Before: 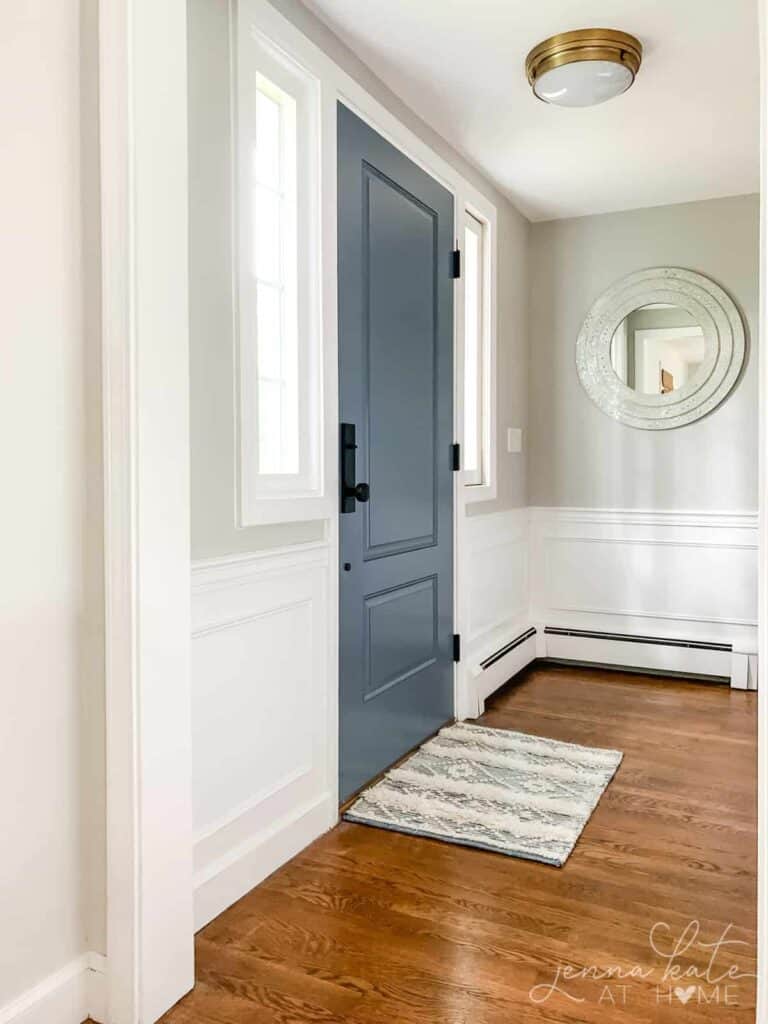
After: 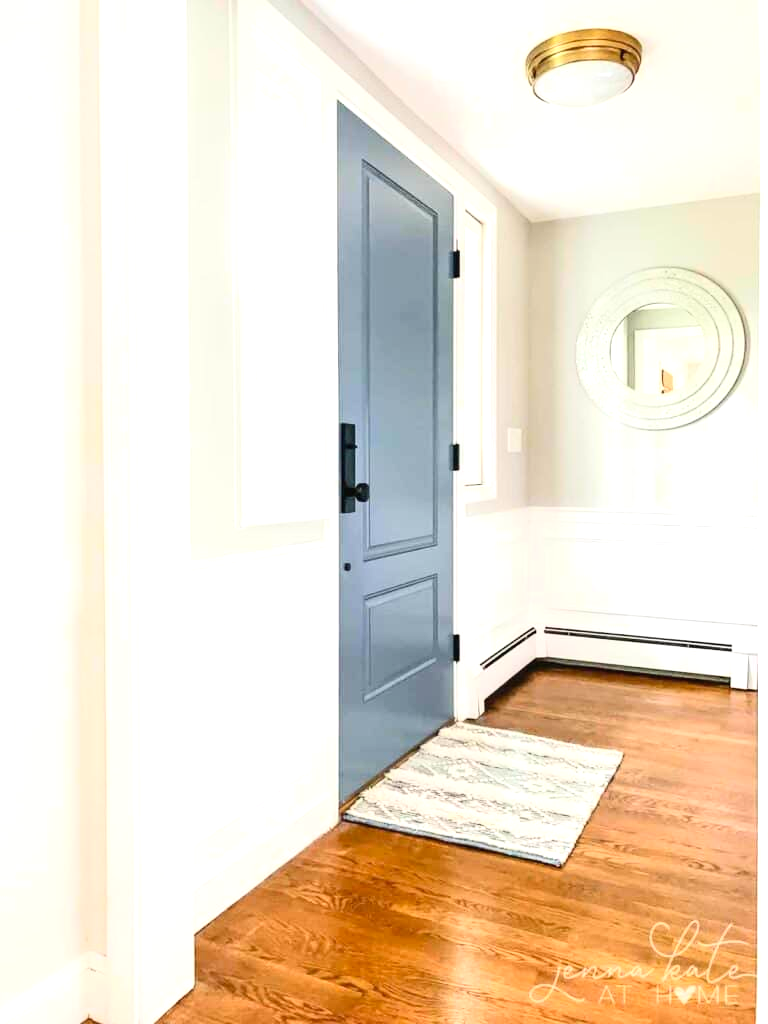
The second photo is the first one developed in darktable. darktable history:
exposure: black level correction 0, exposure 0.7 EV, compensate exposure bias true, compensate highlight preservation false
contrast brightness saturation: contrast 0.2, brightness 0.16, saturation 0.22
